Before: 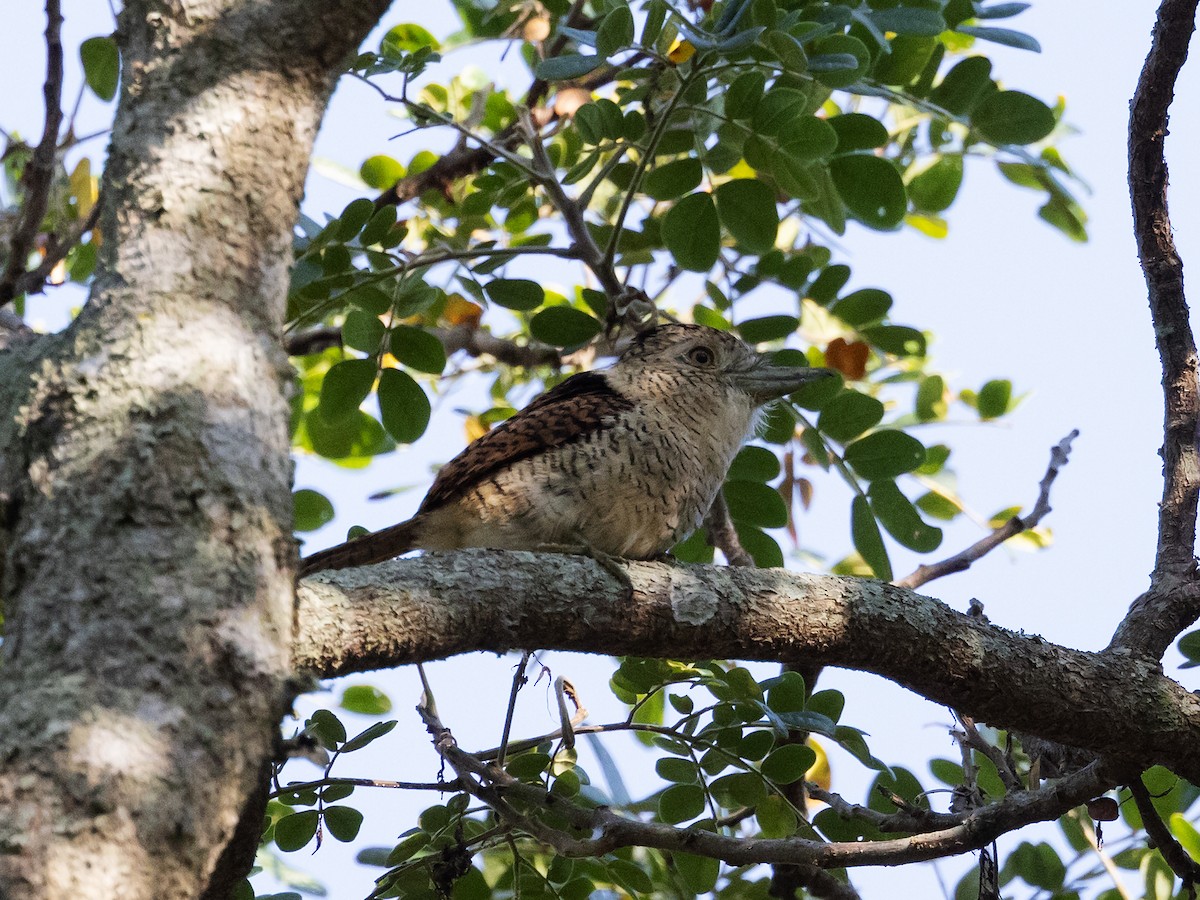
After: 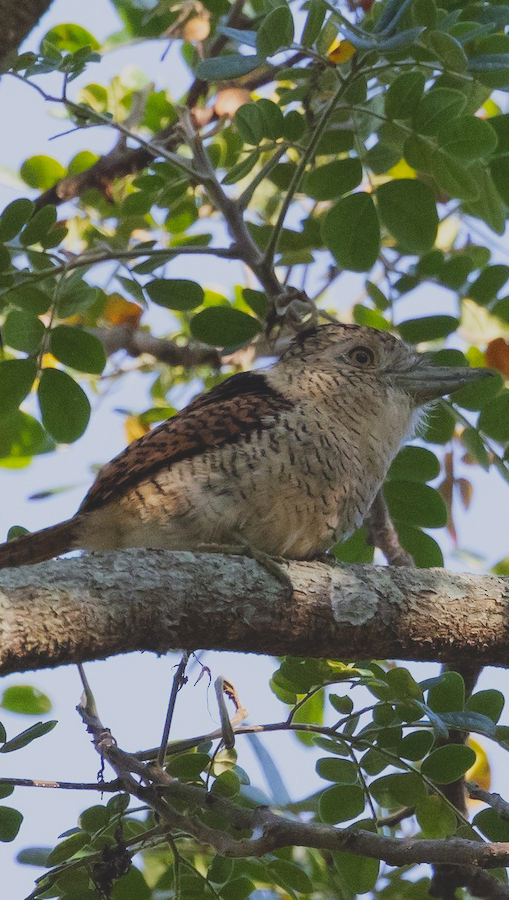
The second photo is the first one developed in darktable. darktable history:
crop: left 28.416%, right 29.128%
contrast brightness saturation: contrast -0.271
